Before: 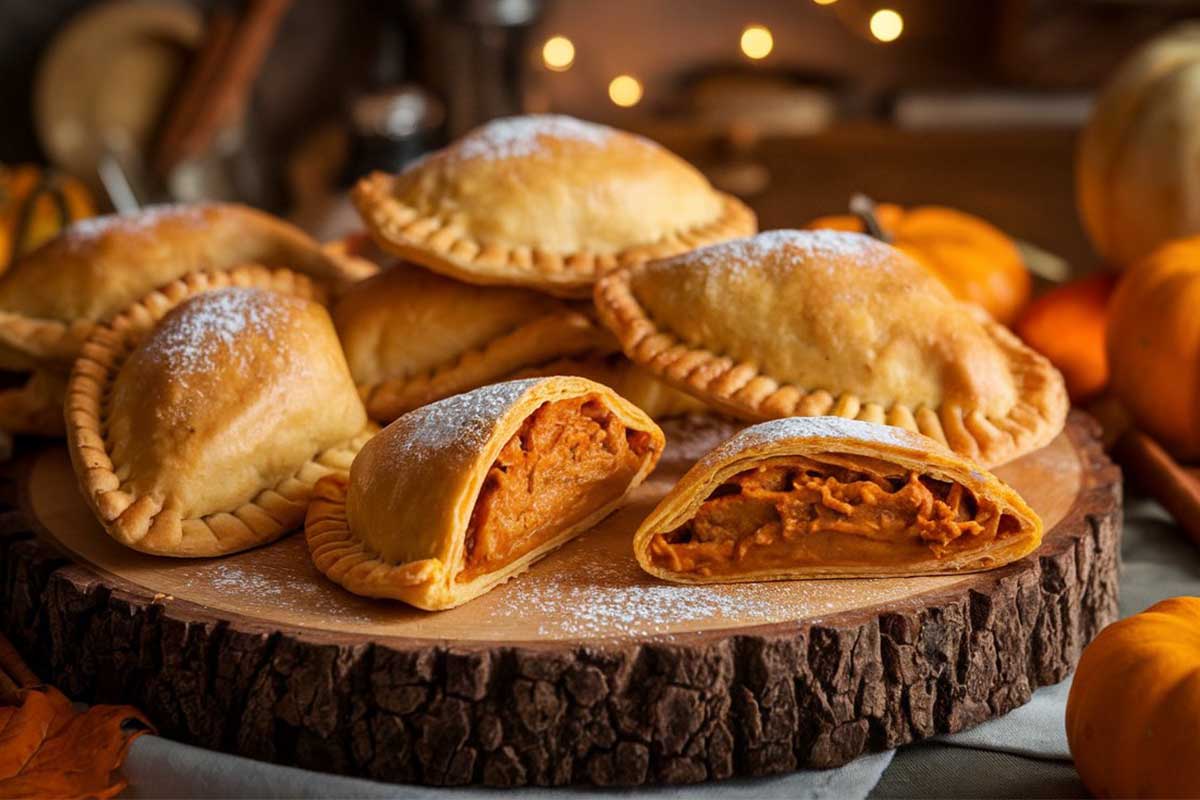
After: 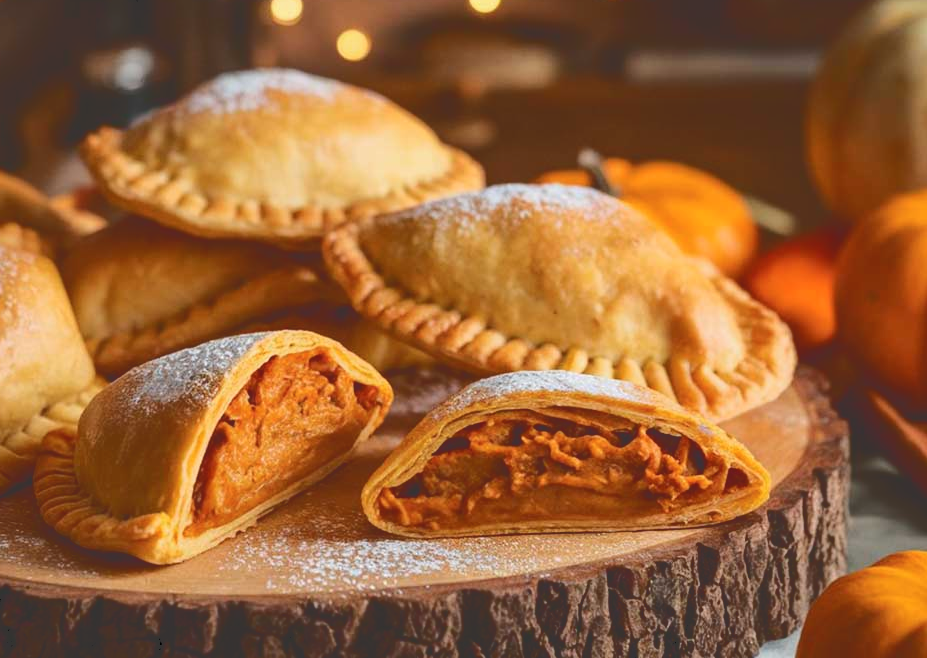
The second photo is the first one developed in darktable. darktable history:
crop: left 22.68%, top 5.828%, bottom 11.88%
tone curve: curves: ch0 [(0, 0) (0.003, 0.211) (0.011, 0.211) (0.025, 0.215) (0.044, 0.218) (0.069, 0.224) (0.1, 0.227) (0.136, 0.233) (0.177, 0.247) (0.224, 0.275) (0.277, 0.309) (0.335, 0.366) (0.399, 0.438) (0.468, 0.515) (0.543, 0.586) (0.623, 0.658) (0.709, 0.735) (0.801, 0.821) (0.898, 0.889) (1, 1)], color space Lab, independent channels, preserve colors none
